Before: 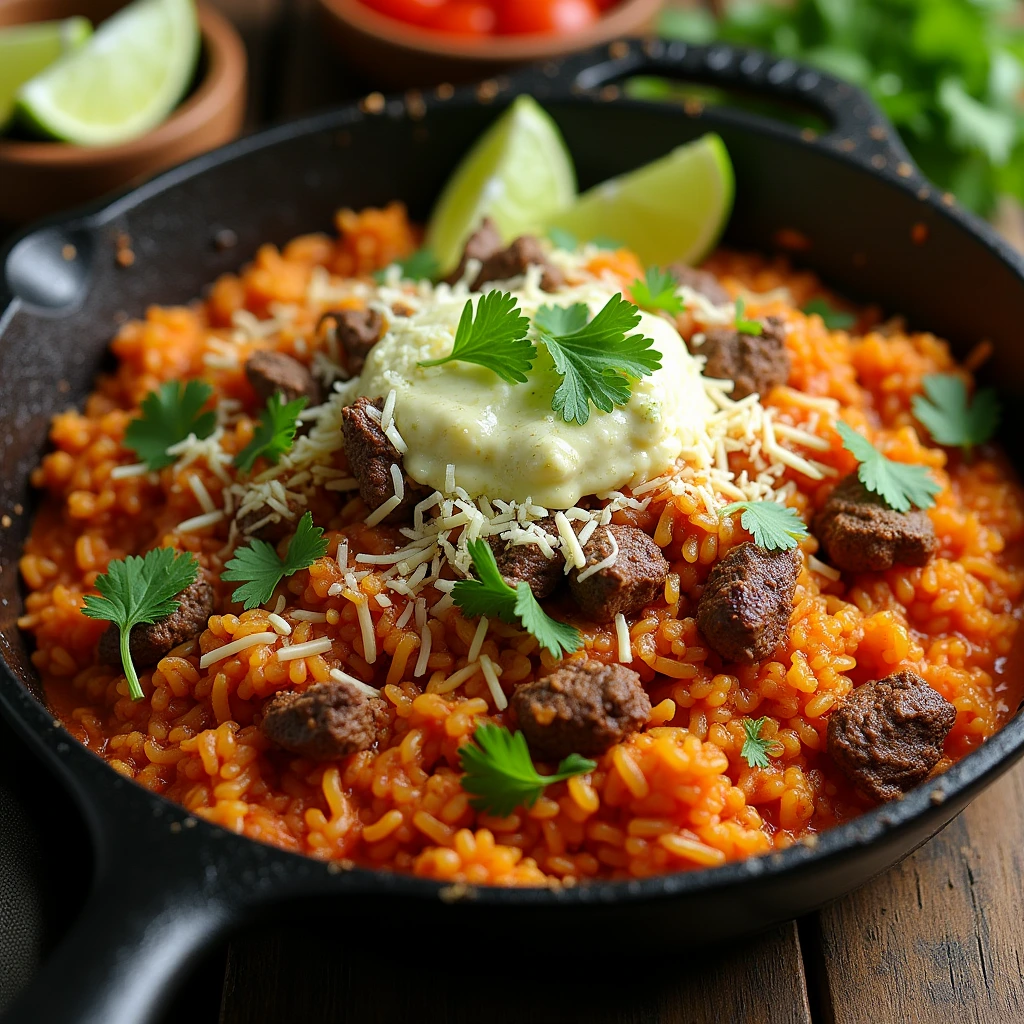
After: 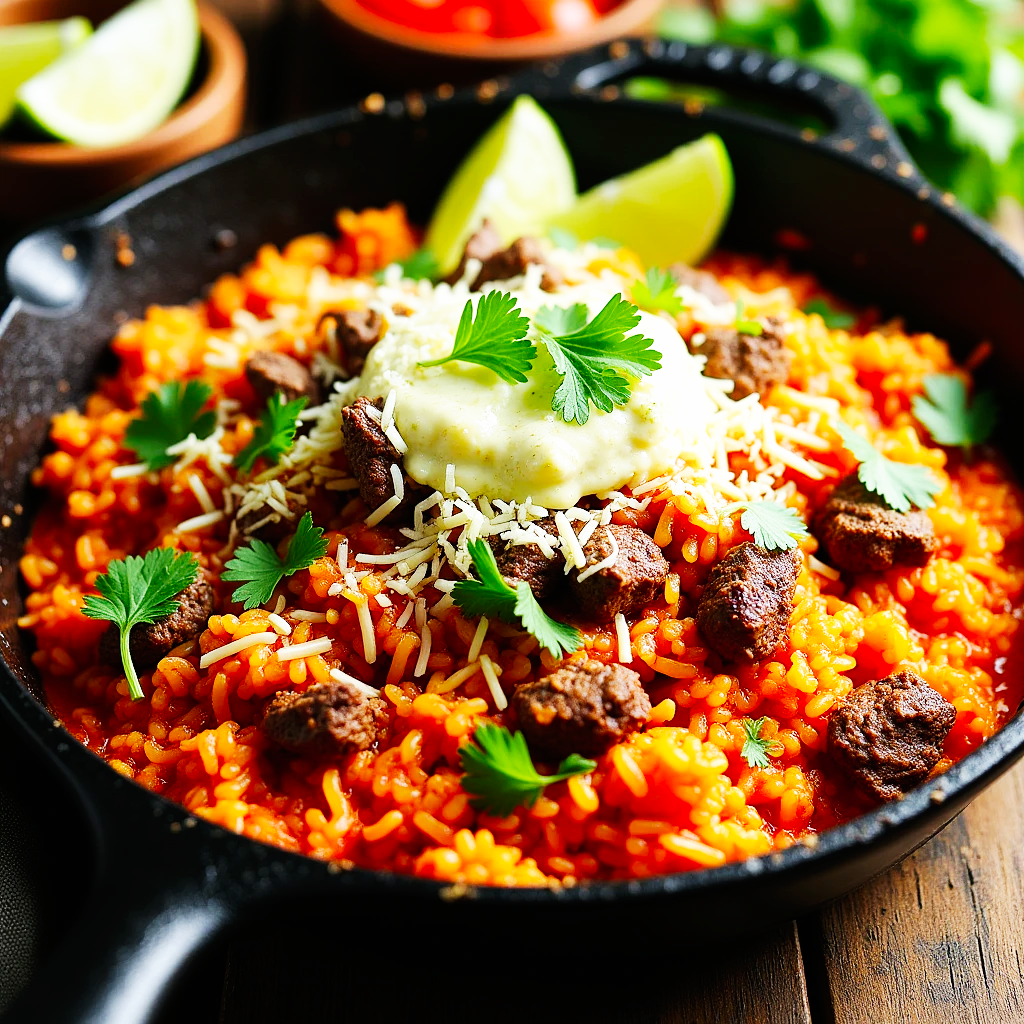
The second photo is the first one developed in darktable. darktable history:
exposure: exposure -0.21 EV, compensate highlight preservation false
base curve: curves: ch0 [(0, 0) (0.007, 0.004) (0.027, 0.03) (0.046, 0.07) (0.207, 0.54) (0.442, 0.872) (0.673, 0.972) (1, 1)], preserve colors none
